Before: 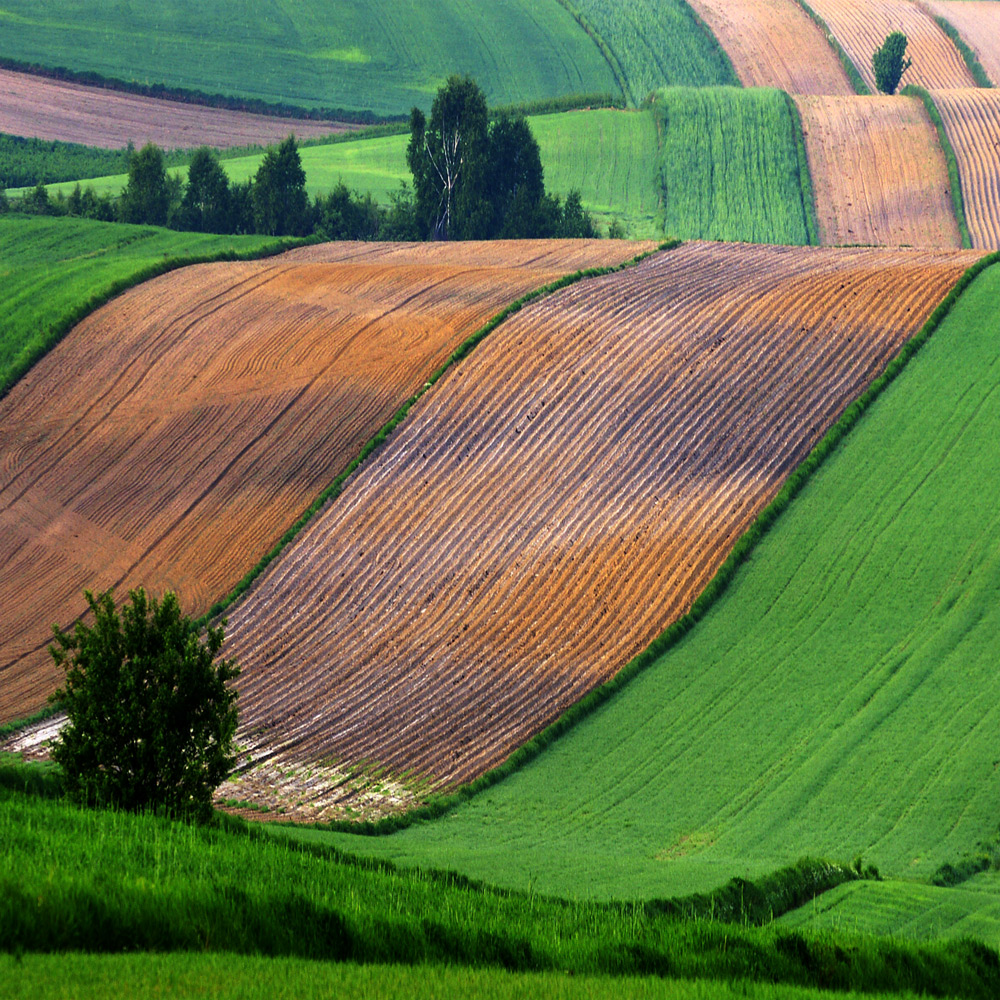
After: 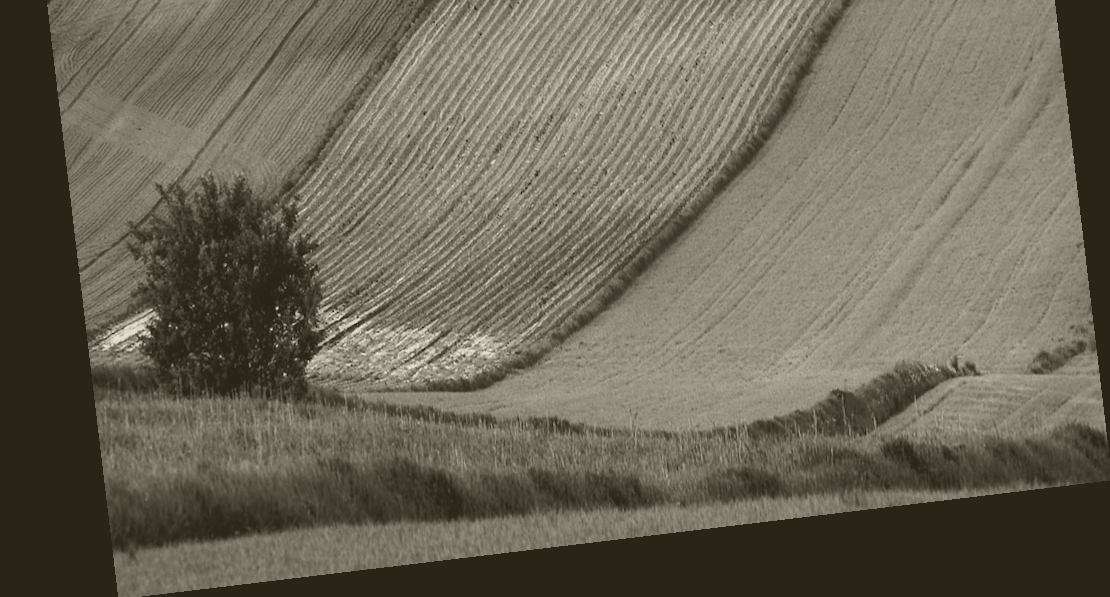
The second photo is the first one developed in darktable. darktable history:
exposure: black level correction 0.001, exposure 1.398 EV, compensate exposure bias true, compensate highlight preservation false
rotate and perspective: rotation -6.83°, automatic cropping off
contrast brightness saturation: contrast -0.1, brightness 0.05, saturation 0.08
tone equalizer: -8 EV -0.001 EV, -7 EV 0.001 EV, -6 EV -0.002 EV, -5 EV -0.003 EV, -4 EV -0.062 EV, -3 EV -0.222 EV, -2 EV -0.267 EV, -1 EV 0.105 EV, +0 EV 0.303 EV
graduated density: on, module defaults
crop and rotate: top 46.237%
color balance: on, module defaults
colorize: hue 41.44°, saturation 22%, source mix 60%, lightness 10.61%
